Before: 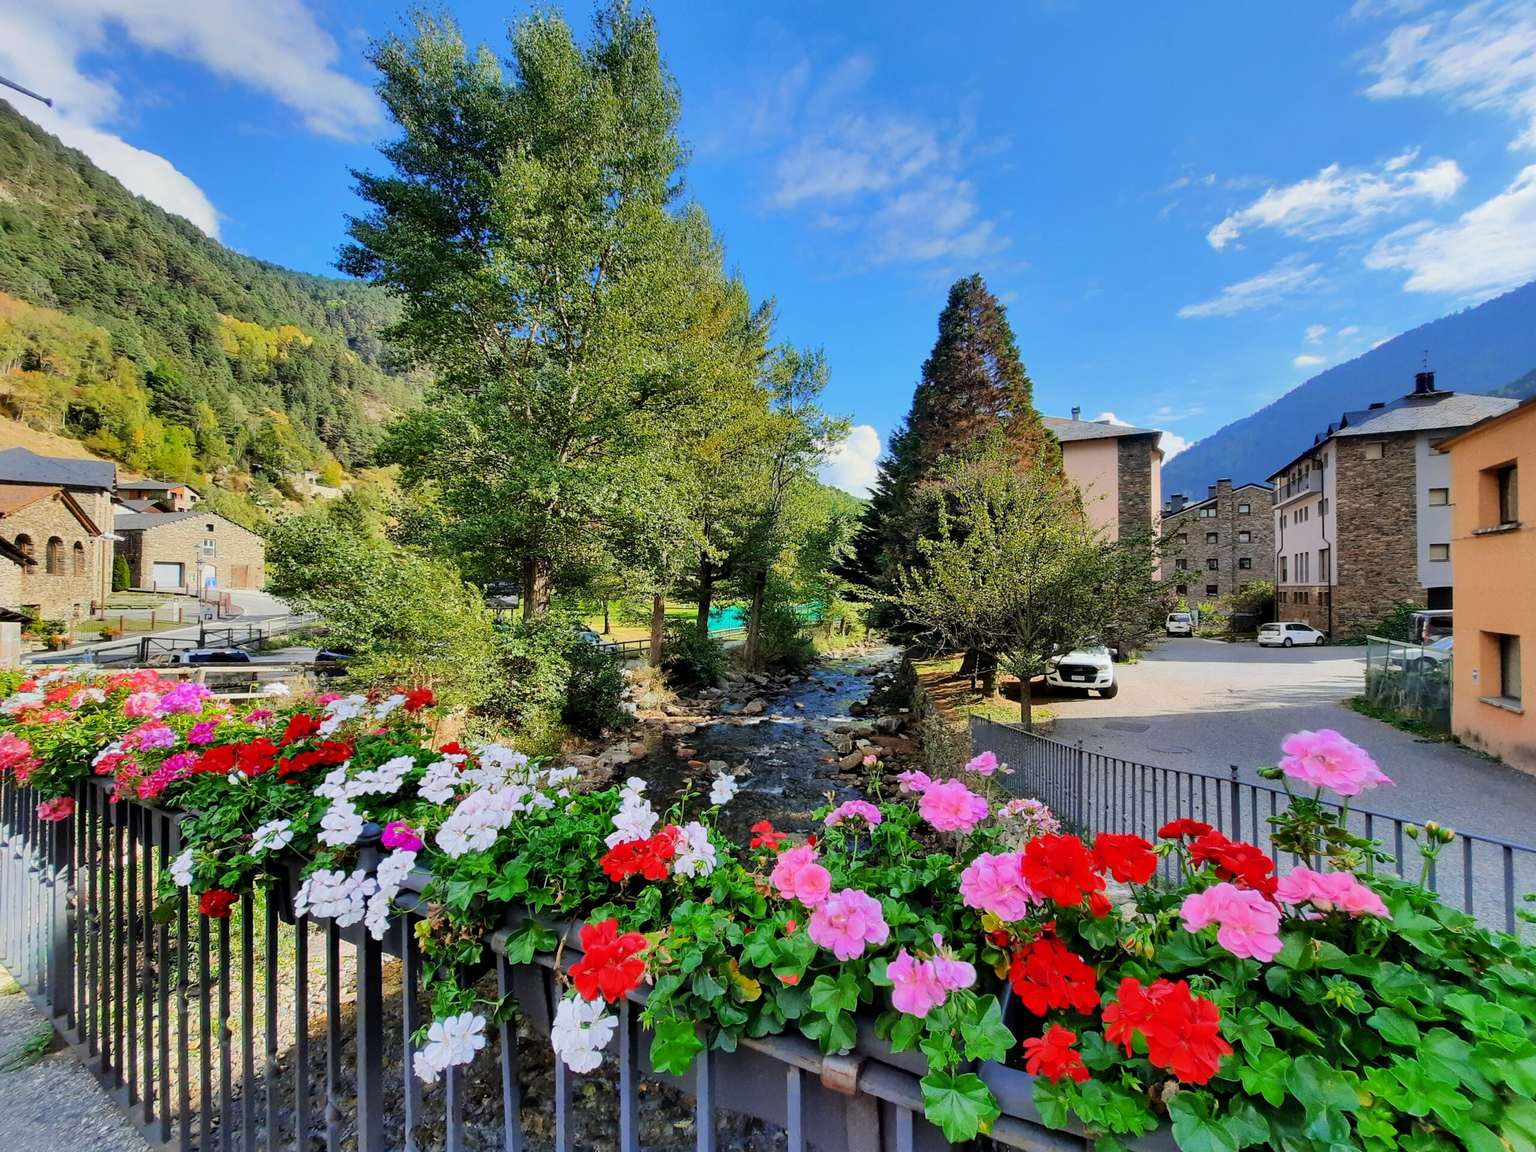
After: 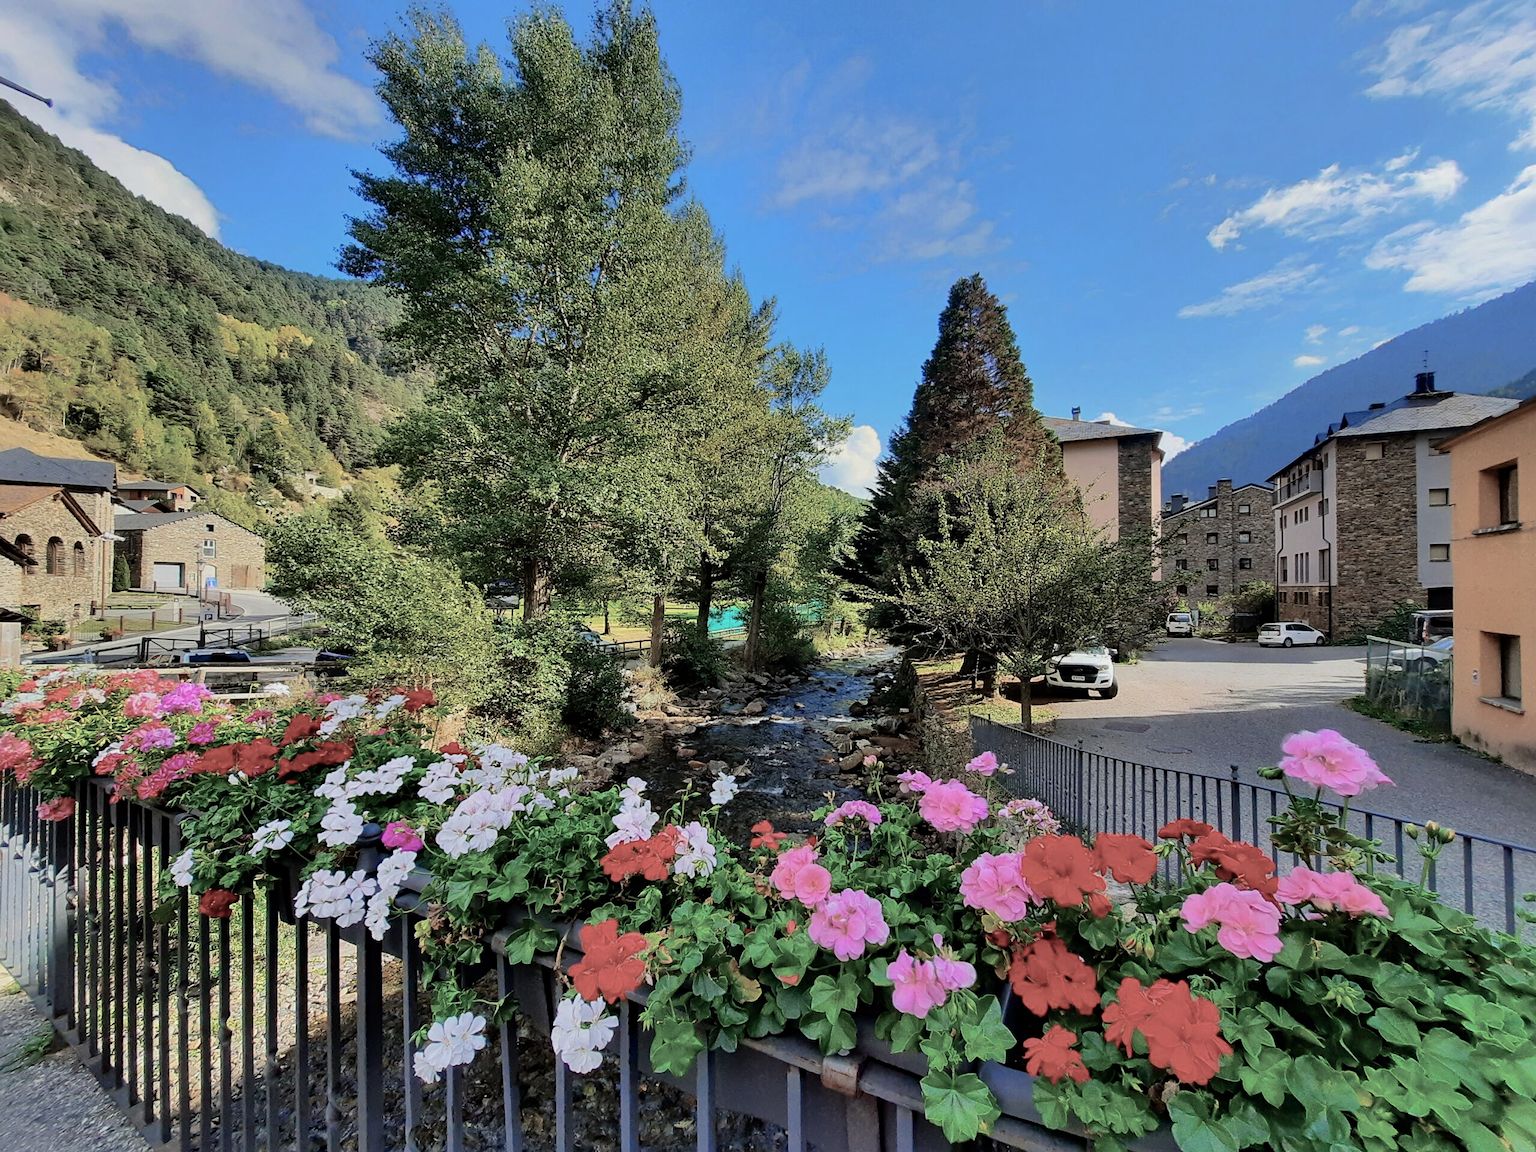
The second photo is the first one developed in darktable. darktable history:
sharpen: amount 0.202
color balance rgb: power › luminance -8.884%, linear chroma grading › global chroma 32.855%, perceptual saturation grading › global saturation -28.315%, perceptual saturation grading › highlights -20.108%, perceptual saturation grading › mid-tones -23.784%, perceptual saturation grading › shadows -24.614%, perceptual brilliance grading › global brilliance -1.707%, perceptual brilliance grading › highlights -1.108%, perceptual brilliance grading › mid-tones -1.812%, perceptual brilliance grading › shadows -0.94%, global vibrance 31.131%
levels: white 99.94%
haze removal: adaptive false
